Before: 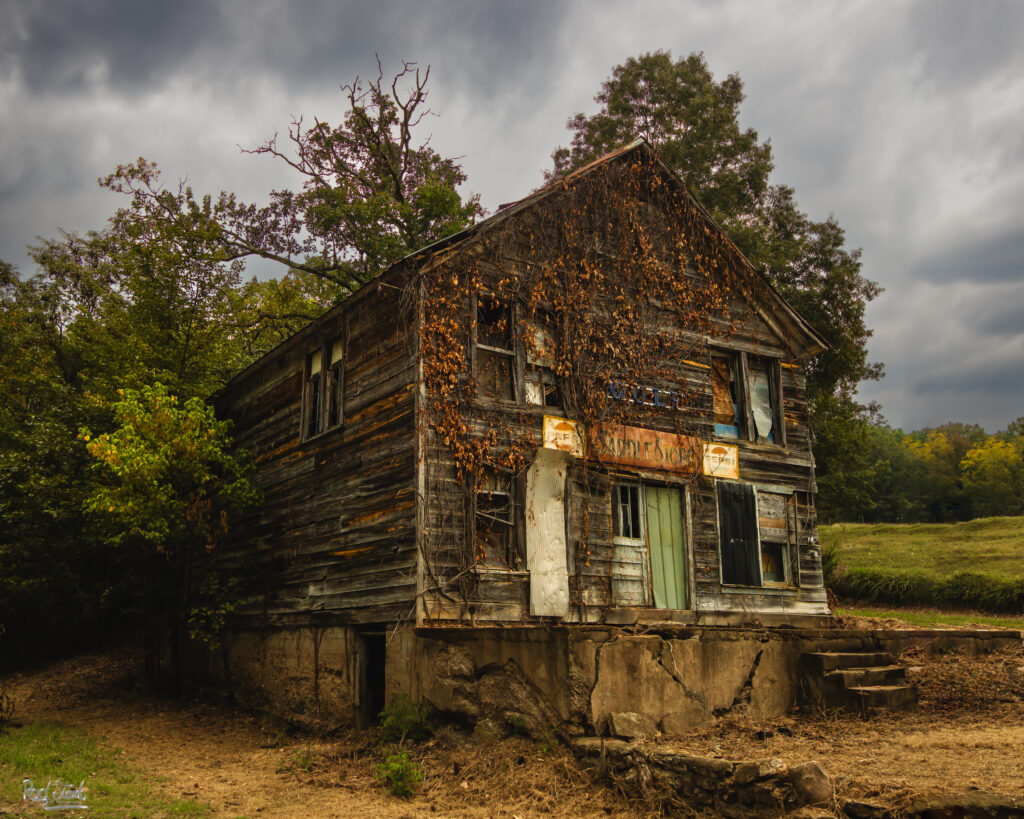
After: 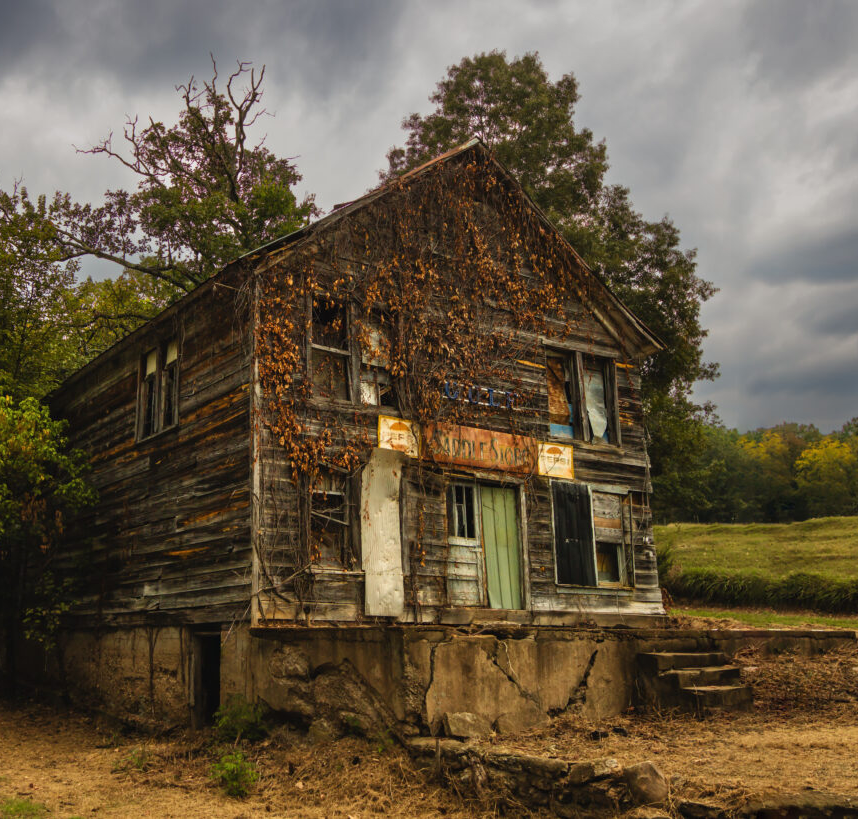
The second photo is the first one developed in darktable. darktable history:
shadows and highlights: shadows 22.7, highlights -48.71, soften with gaussian
crop: left 16.145%
exposure: compensate highlight preservation false
